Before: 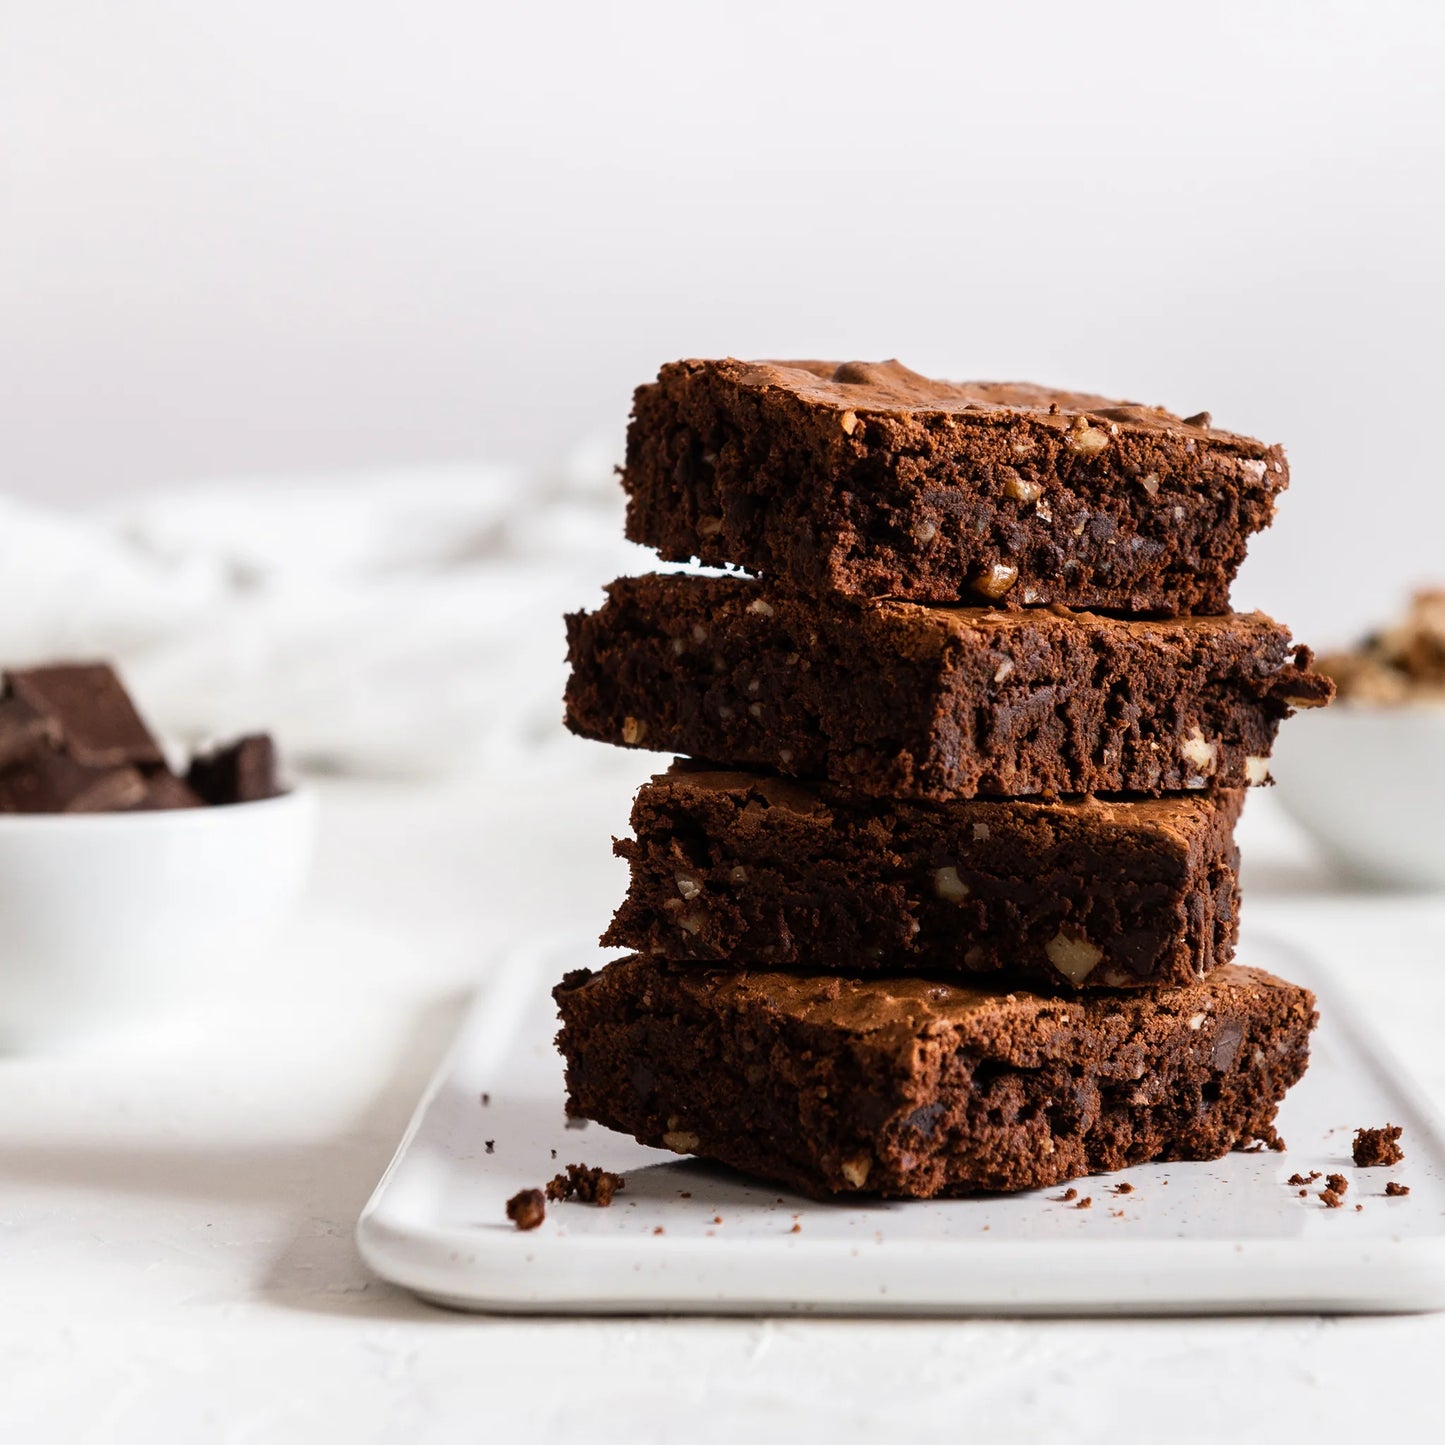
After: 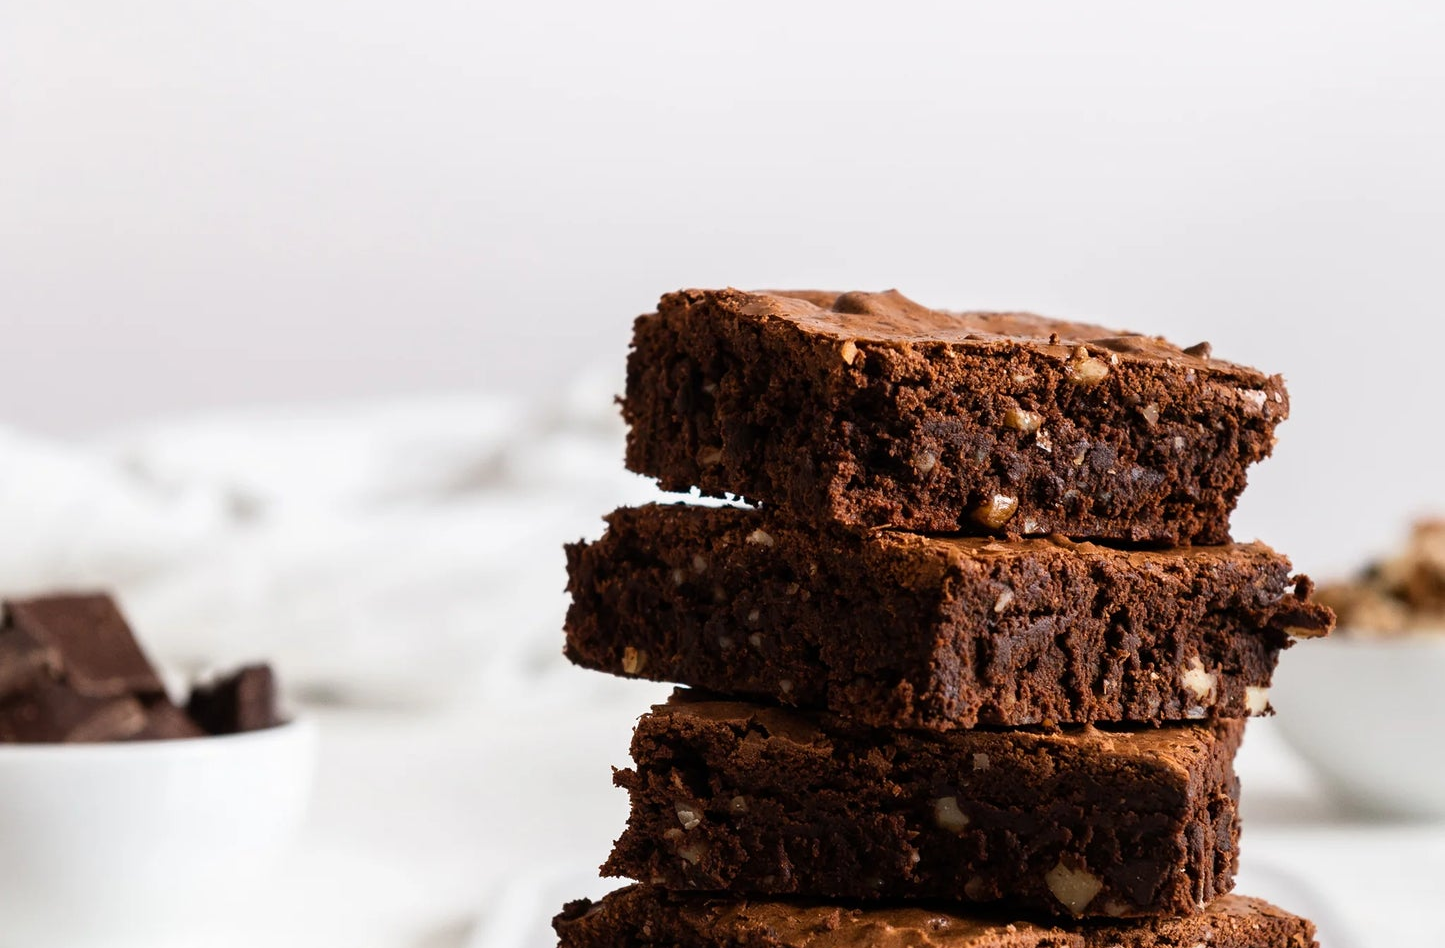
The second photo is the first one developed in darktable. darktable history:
white balance: emerald 1
crop and rotate: top 4.848%, bottom 29.503%
